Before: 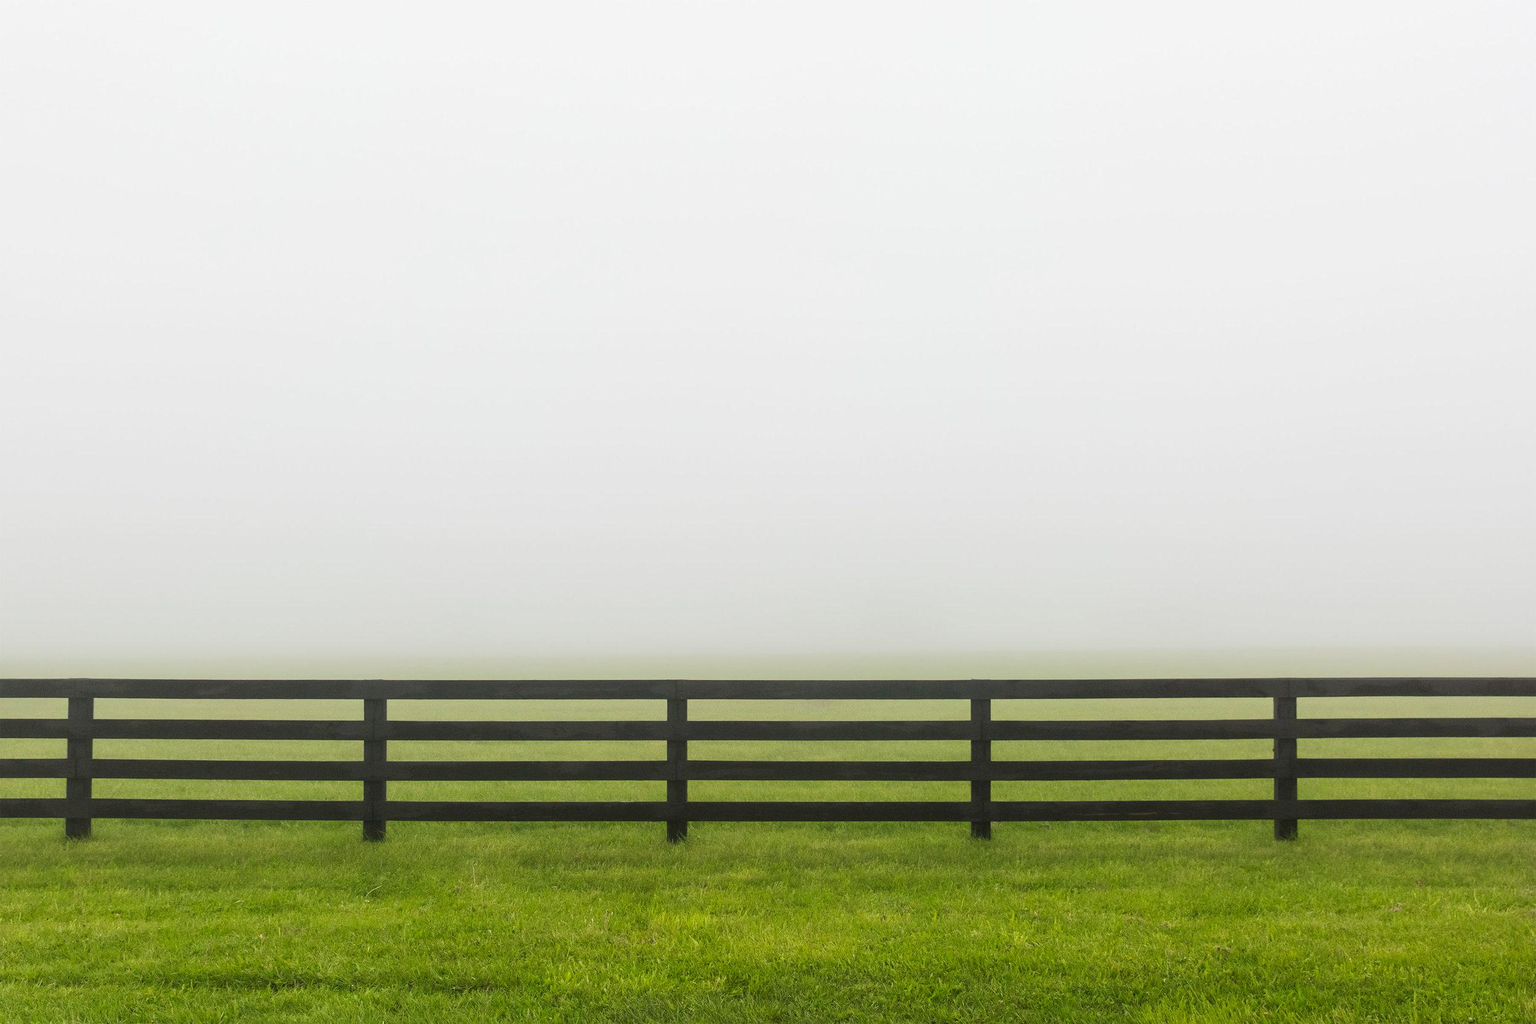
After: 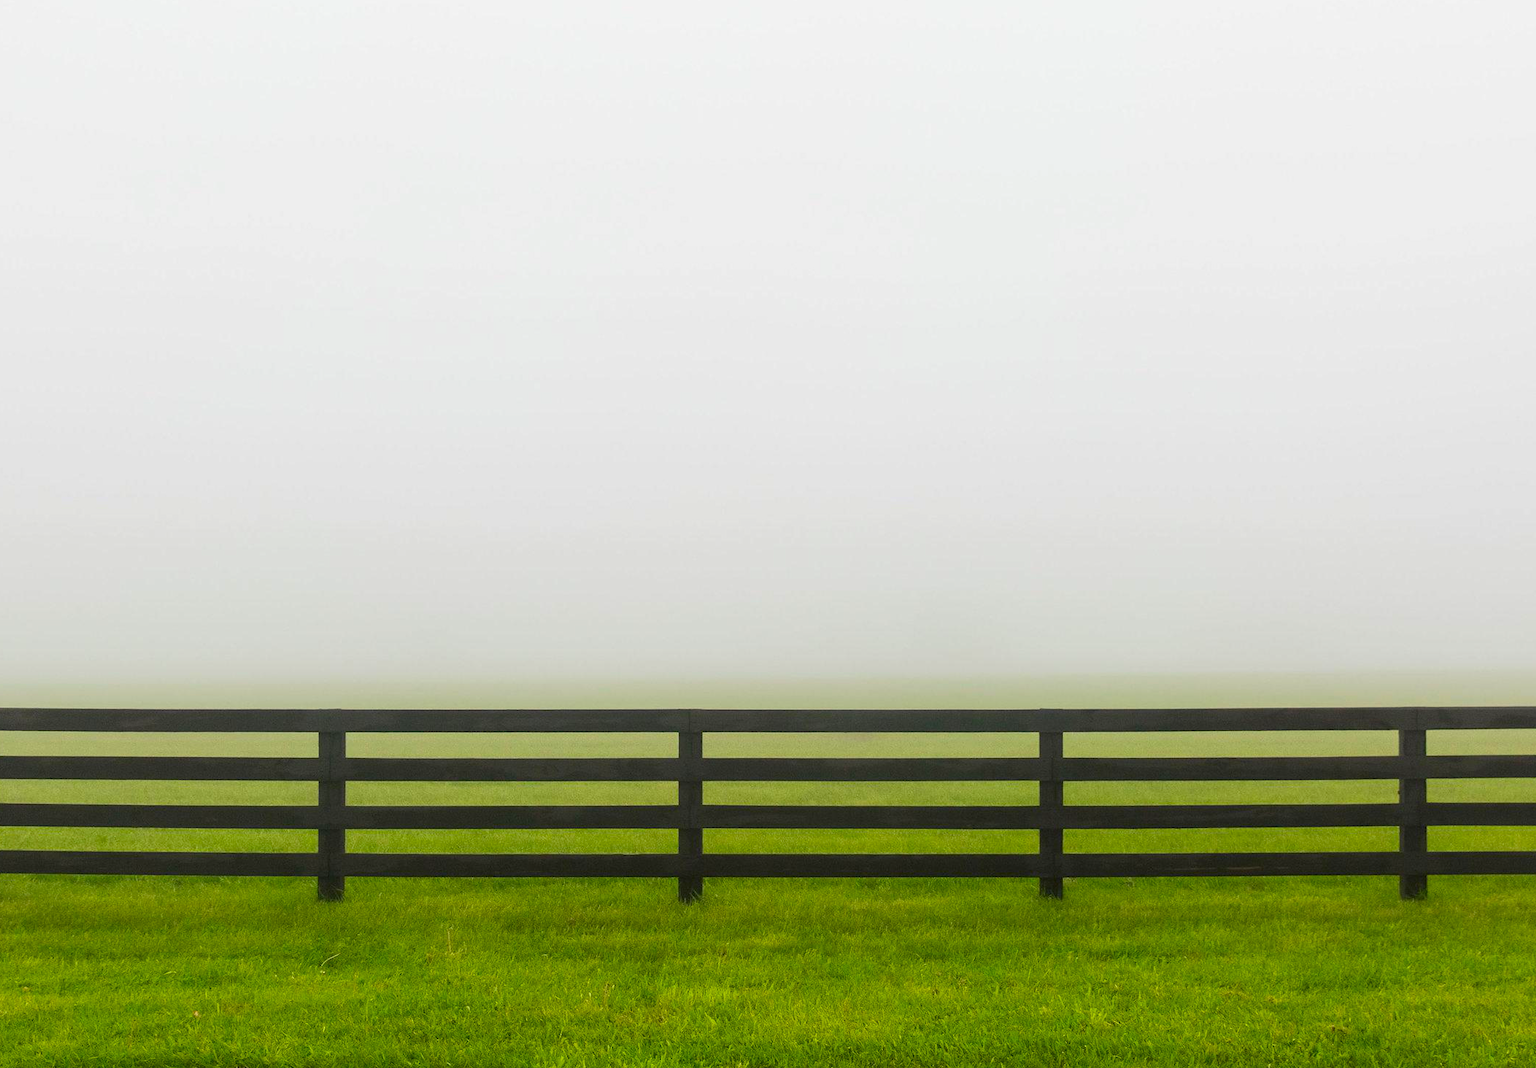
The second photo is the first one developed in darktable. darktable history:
contrast brightness saturation: brightness -0.022, saturation 0.348
crop: left 6.245%, top 8.101%, right 9.548%, bottom 4.047%
base curve: curves: ch0 [(0, 0) (0.472, 0.455) (1, 1)], preserve colors none
